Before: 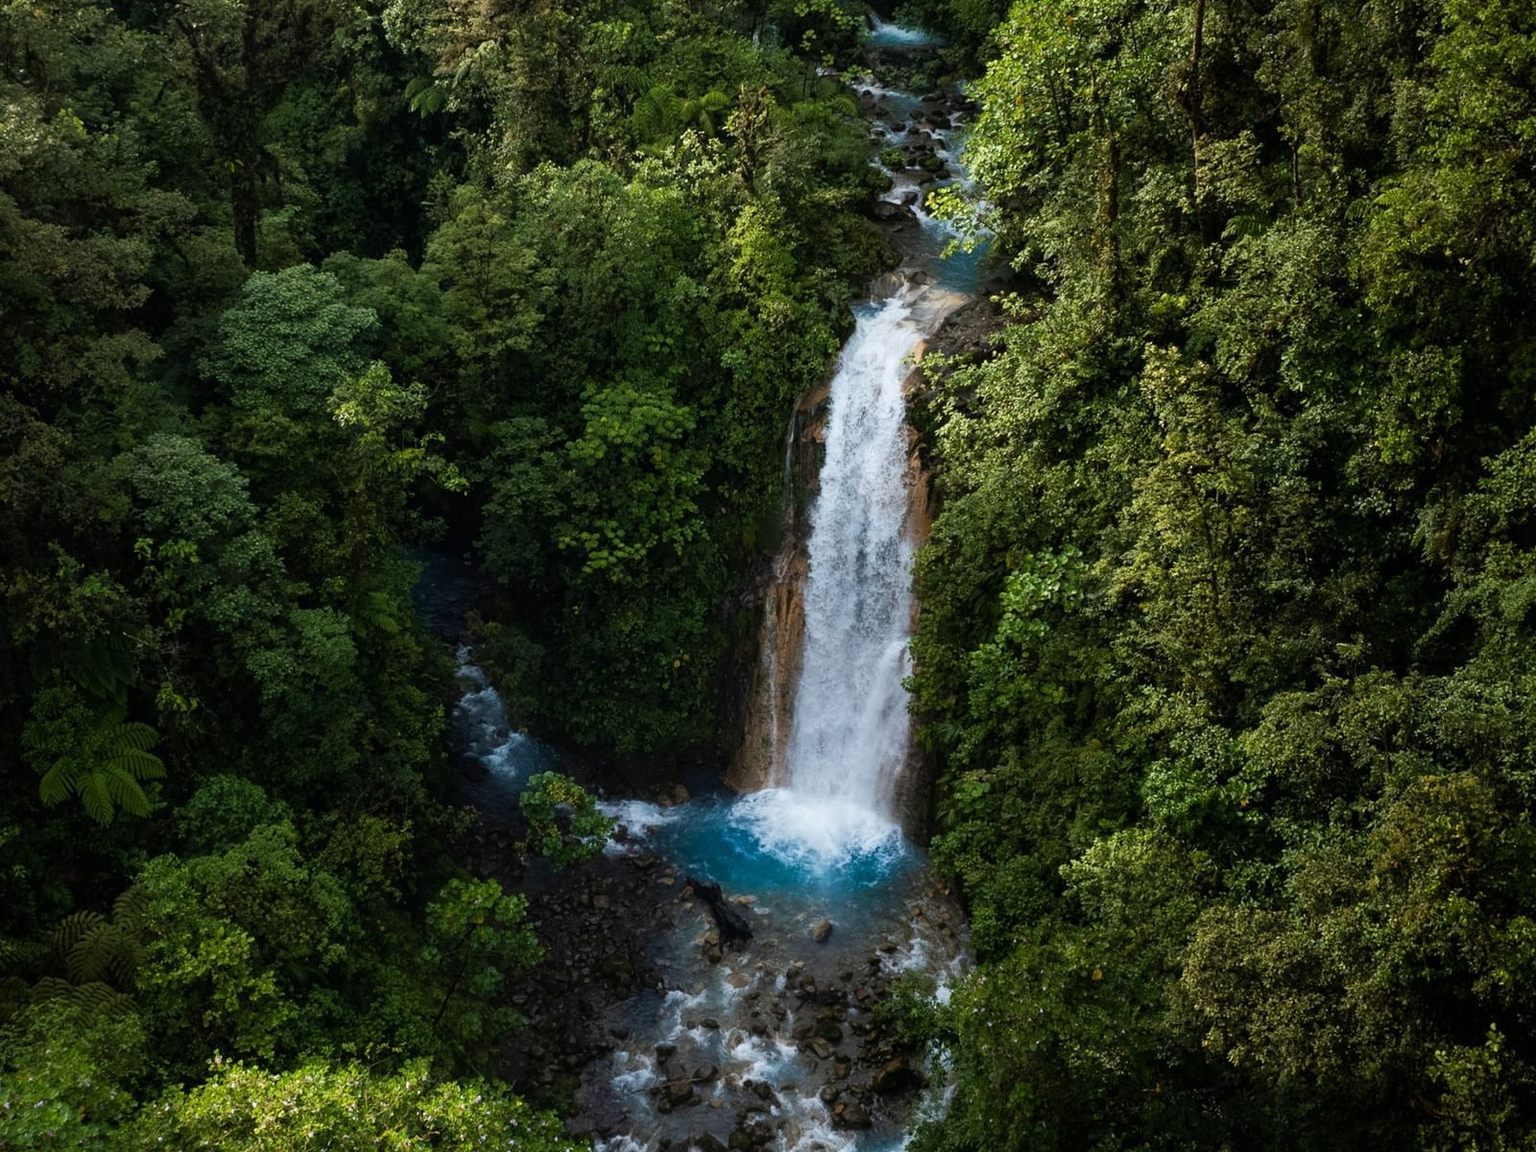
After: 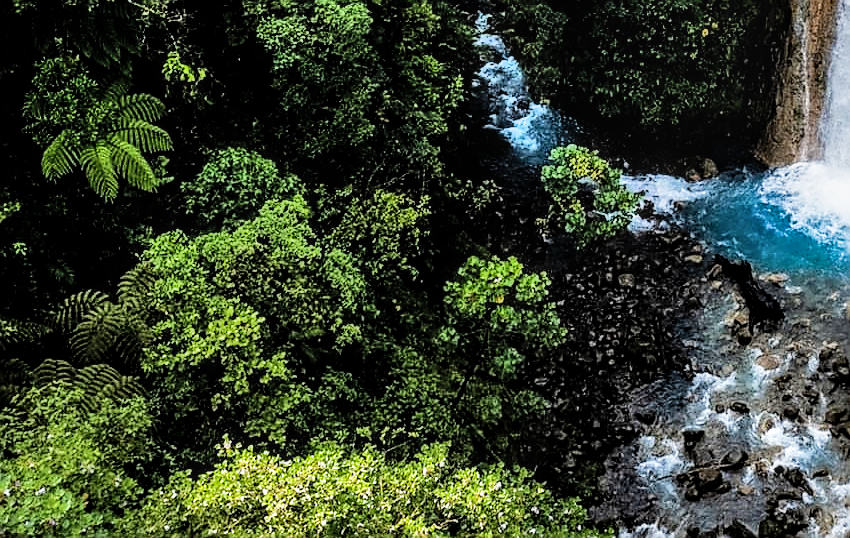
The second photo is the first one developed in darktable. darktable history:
shadows and highlights: shadows 58.54, soften with gaussian
exposure: black level correction 0, exposure 1.001 EV, compensate exposure bias true, compensate highlight preservation false
crop and rotate: top 54.953%, right 46.85%, bottom 0.182%
filmic rgb: black relative exposure -5.13 EV, white relative exposure 3.56 EV, hardness 3.18, contrast 1.185, highlights saturation mix -49.36%
local contrast: on, module defaults
haze removal: compatibility mode true, adaptive false
sharpen: radius 1.366, amount 1.239, threshold 0.794
